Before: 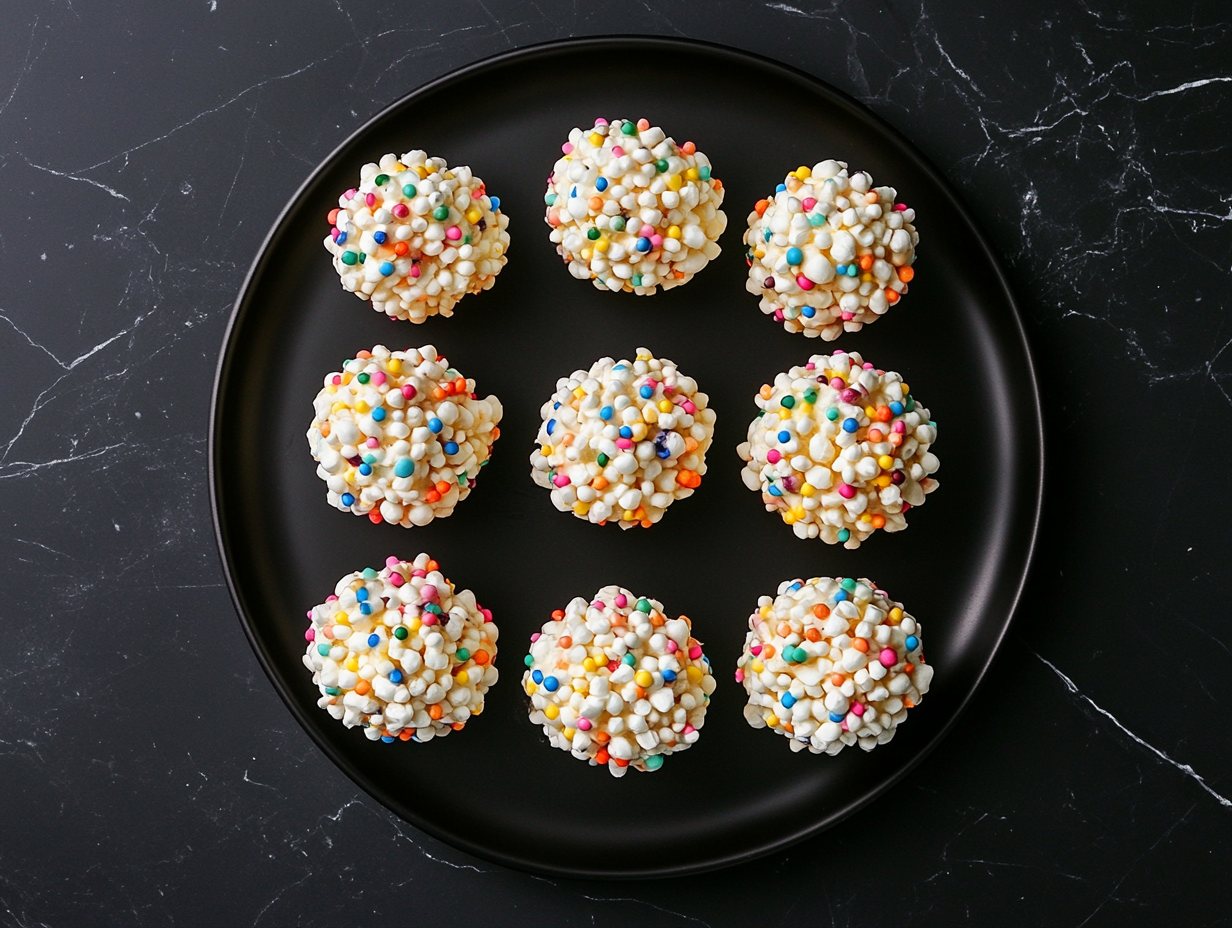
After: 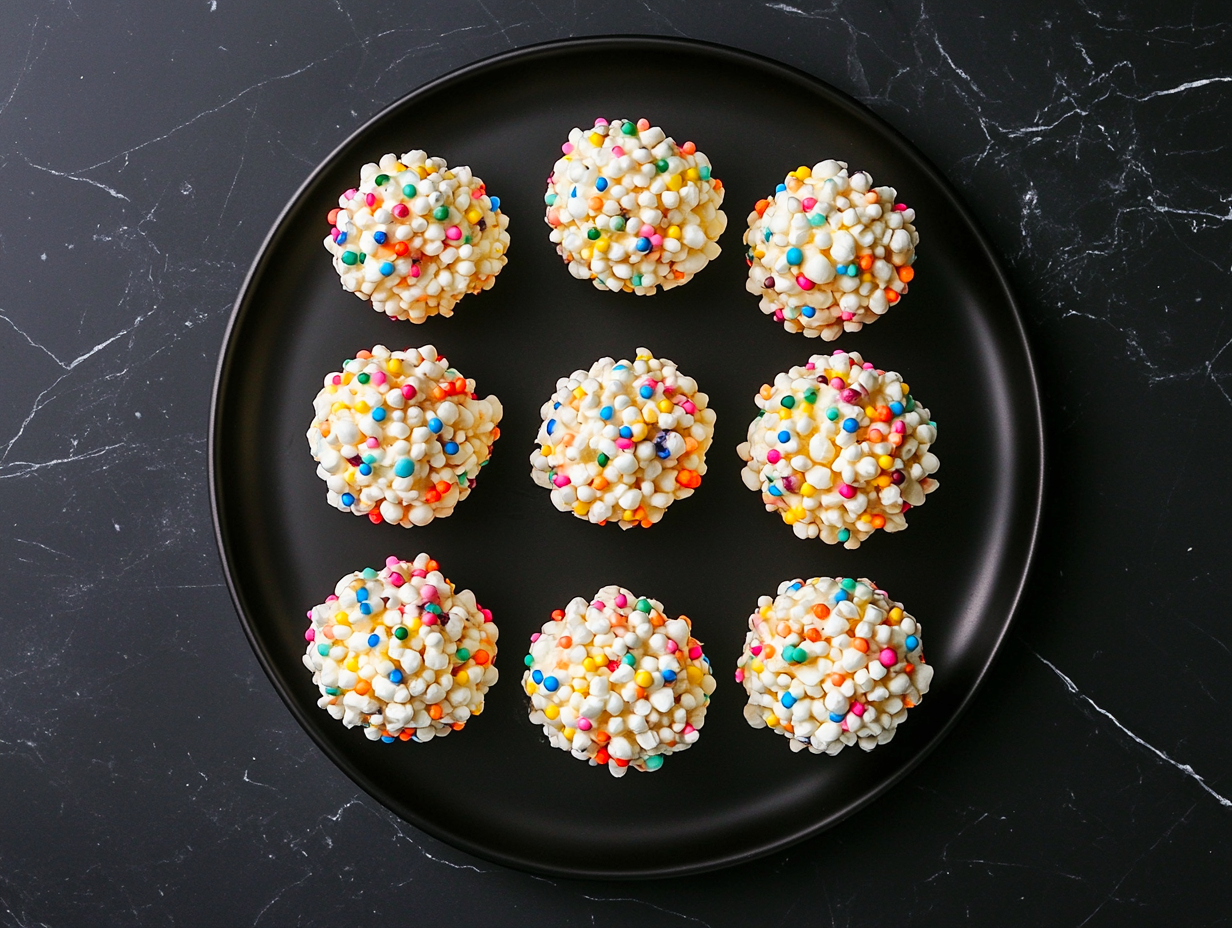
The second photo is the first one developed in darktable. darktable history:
contrast brightness saturation: contrast 0.072, brightness 0.07, saturation 0.183
